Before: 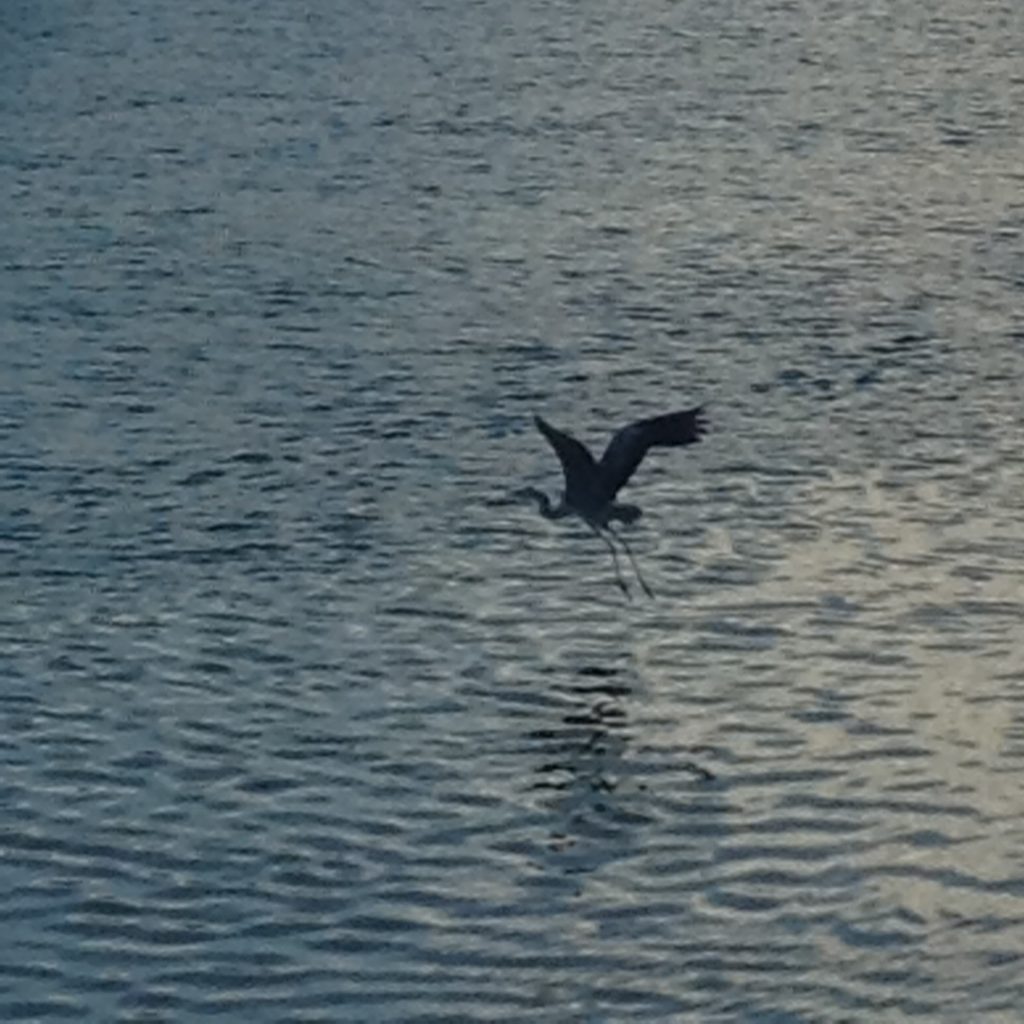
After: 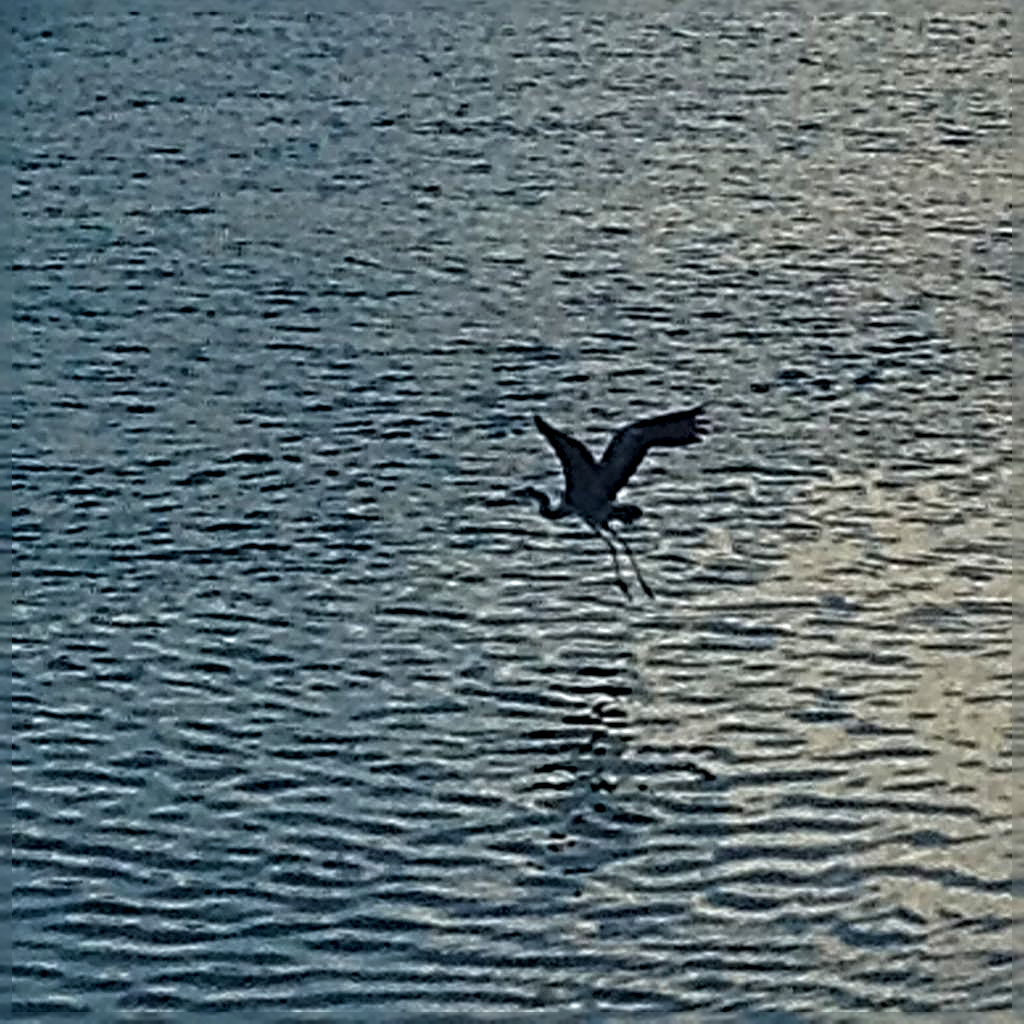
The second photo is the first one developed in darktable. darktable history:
local contrast: on, module defaults
sharpen: radius 6.261, amount 1.792, threshold 0.224
velvia: on, module defaults
